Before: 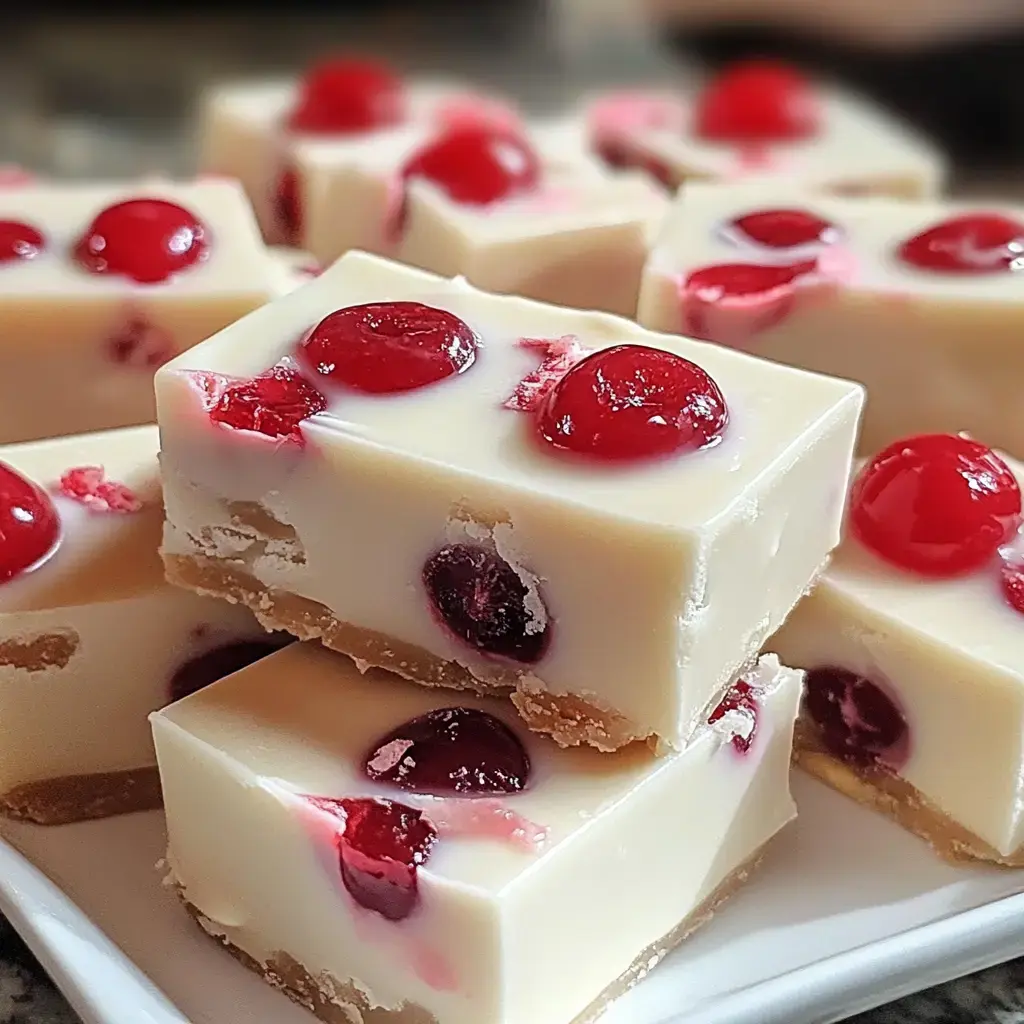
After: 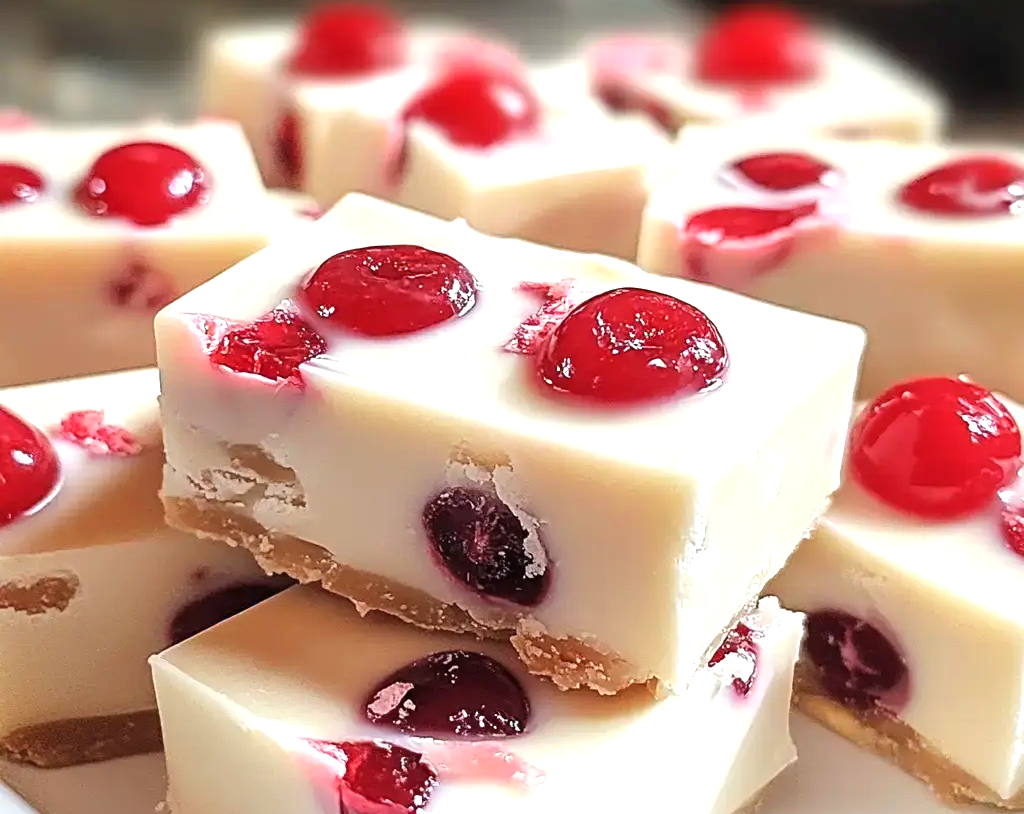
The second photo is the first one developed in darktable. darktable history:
crop and rotate: top 5.648%, bottom 14.808%
exposure: black level correction 0, exposure 0.696 EV, compensate highlight preservation false
